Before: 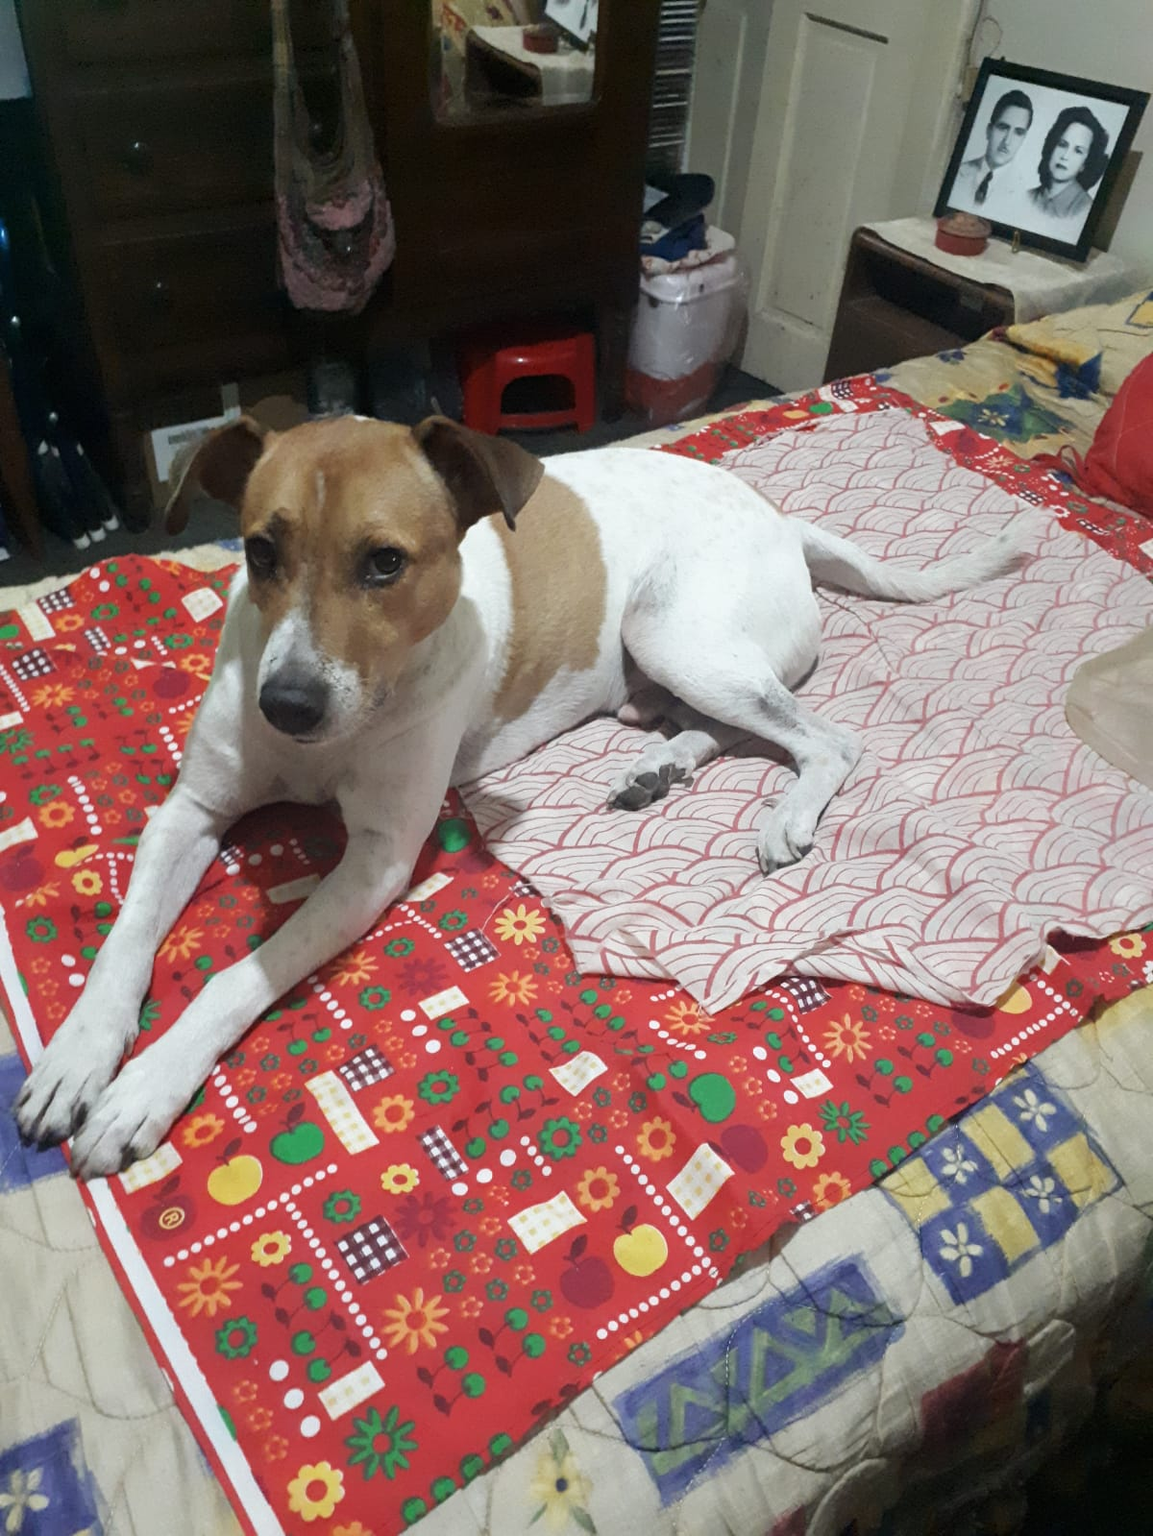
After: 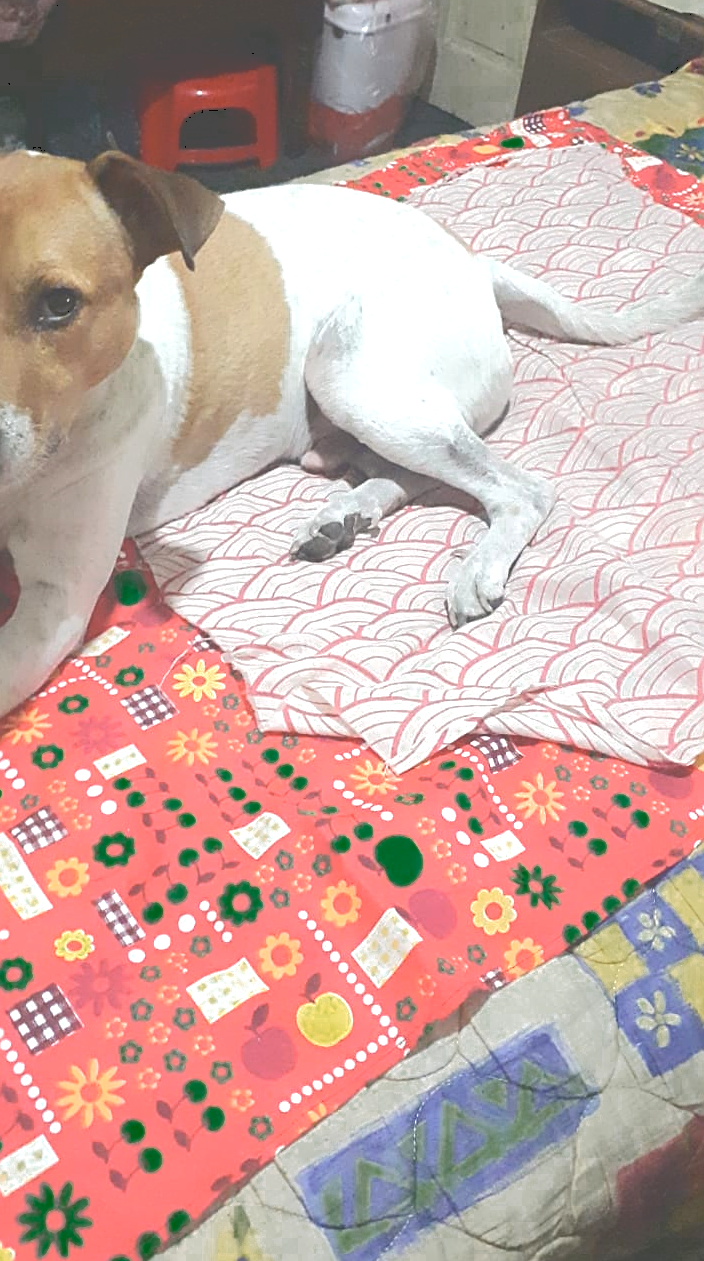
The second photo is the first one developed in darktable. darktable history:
exposure: black level correction 0, exposure 0.498 EV, compensate exposure bias true, compensate highlight preservation false
crop and rotate: left 28.572%, top 17.681%, right 12.759%, bottom 3.452%
tone curve: curves: ch0 [(0, 0) (0.003, 0.298) (0.011, 0.298) (0.025, 0.298) (0.044, 0.3) (0.069, 0.302) (0.1, 0.312) (0.136, 0.329) (0.177, 0.354) (0.224, 0.376) (0.277, 0.408) (0.335, 0.453) (0.399, 0.503) (0.468, 0.562) (0.543, 0.623) (0.623, 0.686) (0.709, 0.754) (0.801, 0.825) (0.898, 0.873) (1, 1)], color space Lab, independent channels, preserve colors none
color zones: curves: ch0 [(0.25, 0.5) (0.347, 0.092) (0.75, 0.5)]; ch1 [(0.25, 0.5) (0.33, 0.51) (0.75, 0.5)]
sharpen: on, module defaults
